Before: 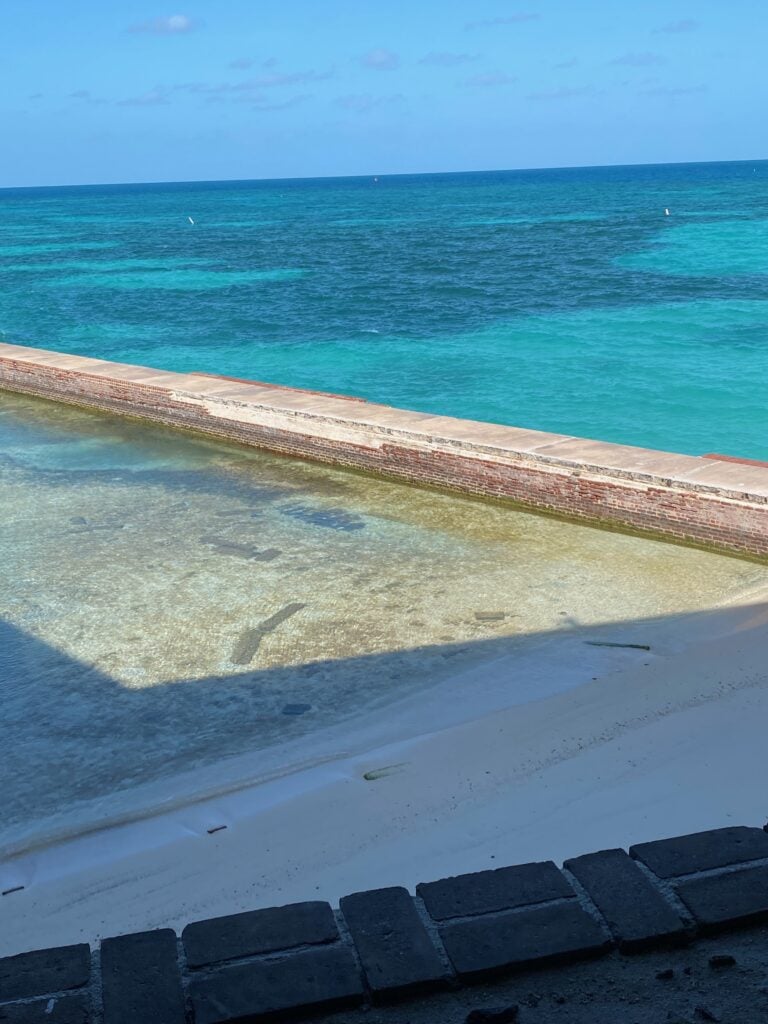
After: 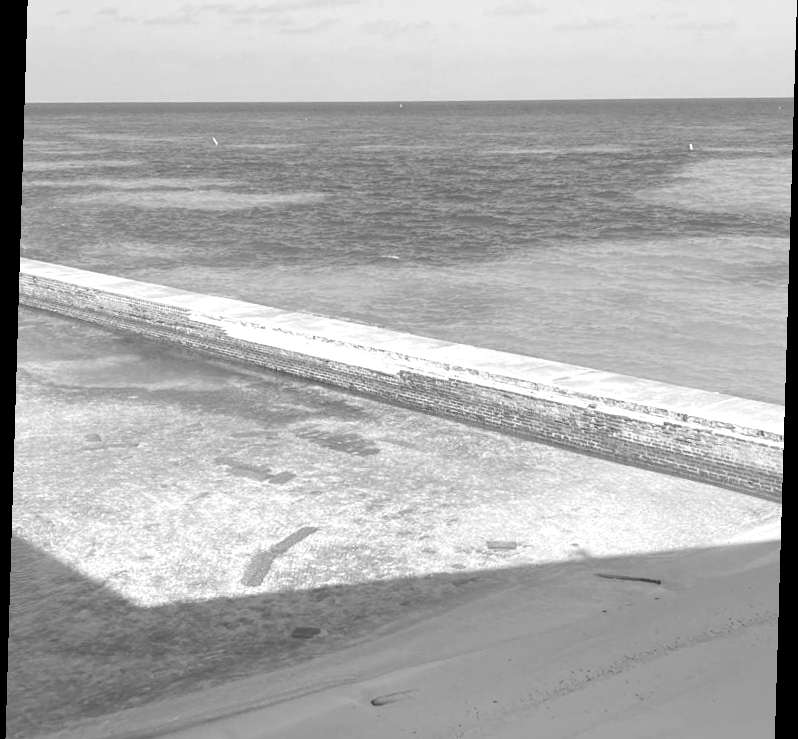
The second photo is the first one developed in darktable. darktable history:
rotate and perspective: rotation 1.72°, automatic cropping off
exposure: exposure 0.661 EV, compensate highlight preservation false
monochrome: on, module defaults
levels: levels [0, 0.492, 0.984]
crop and rotate: top 8.293%, bottom 20.996%
